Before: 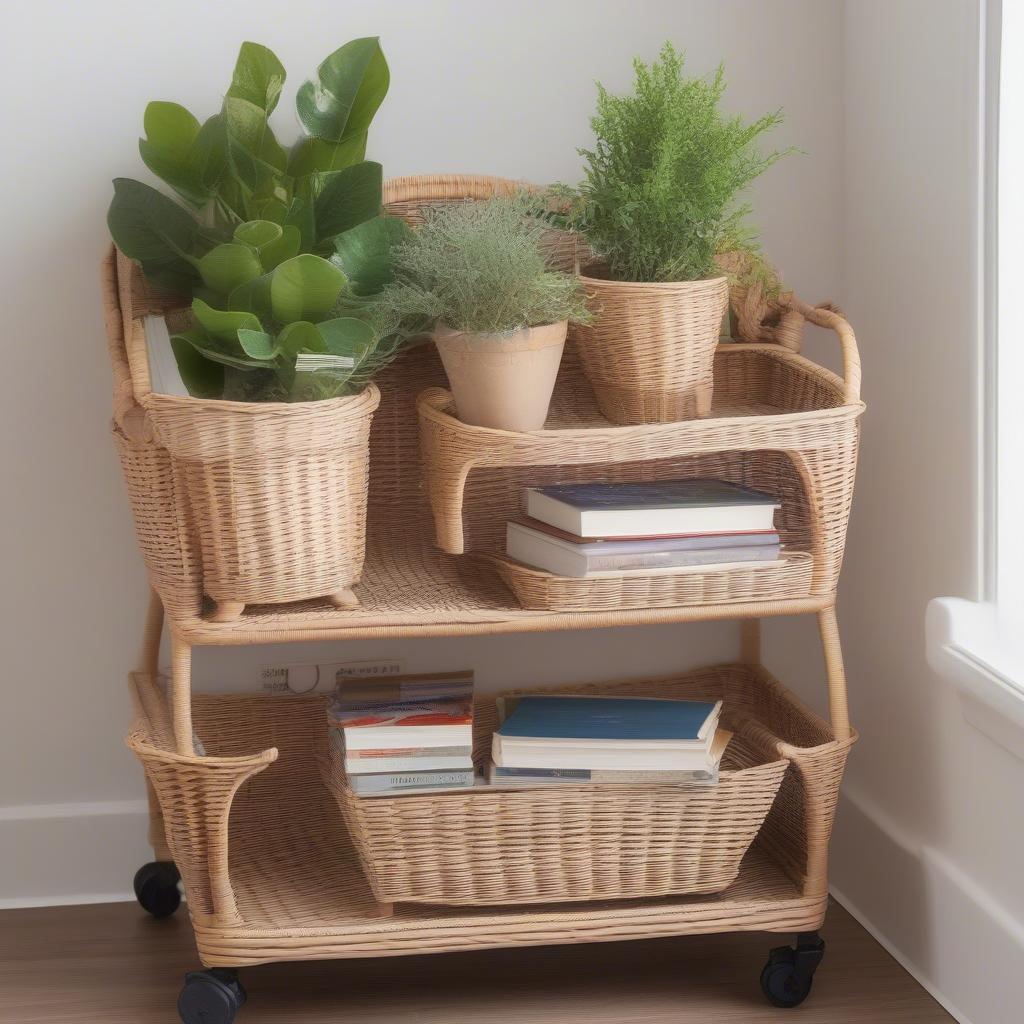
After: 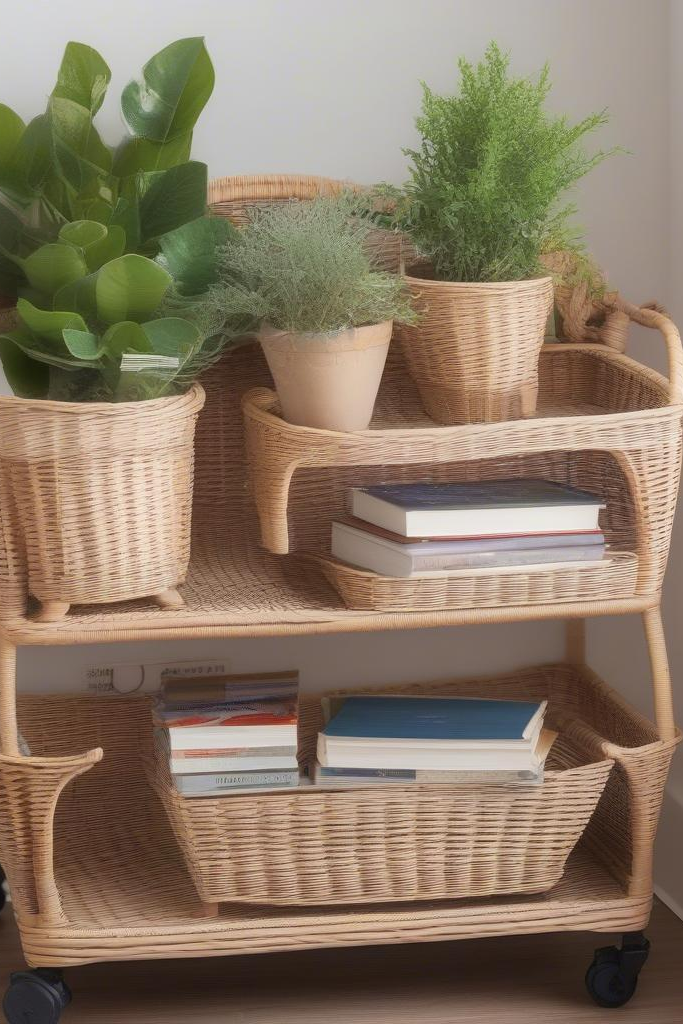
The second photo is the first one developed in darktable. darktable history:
crop: left 17.164%, right 16.106%
